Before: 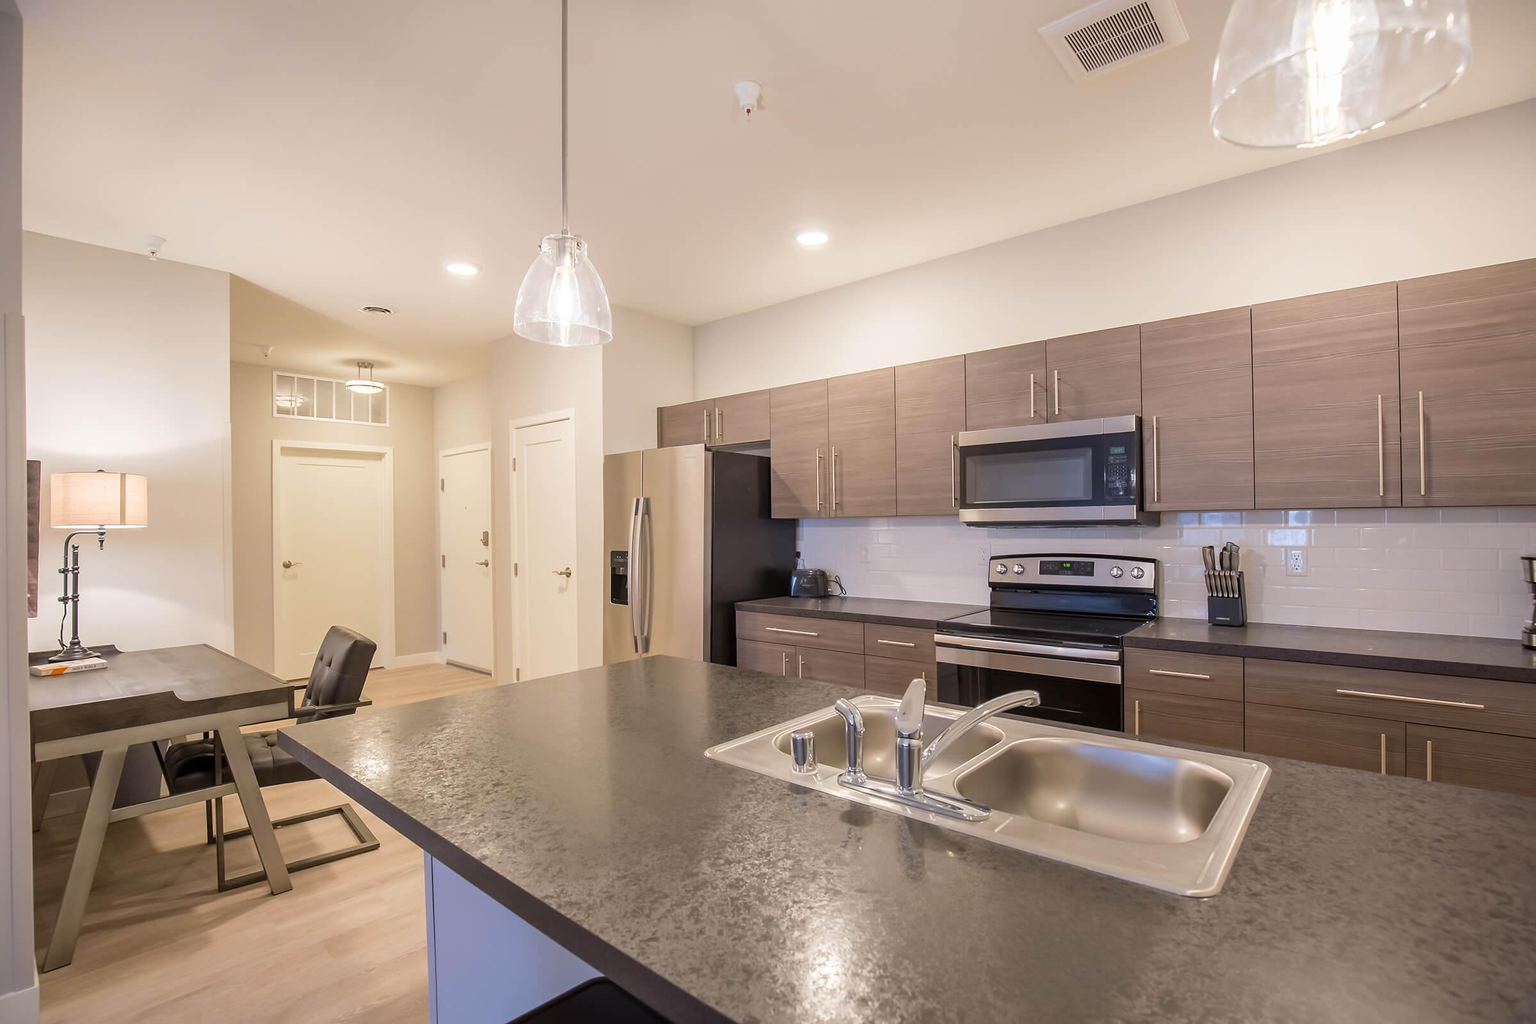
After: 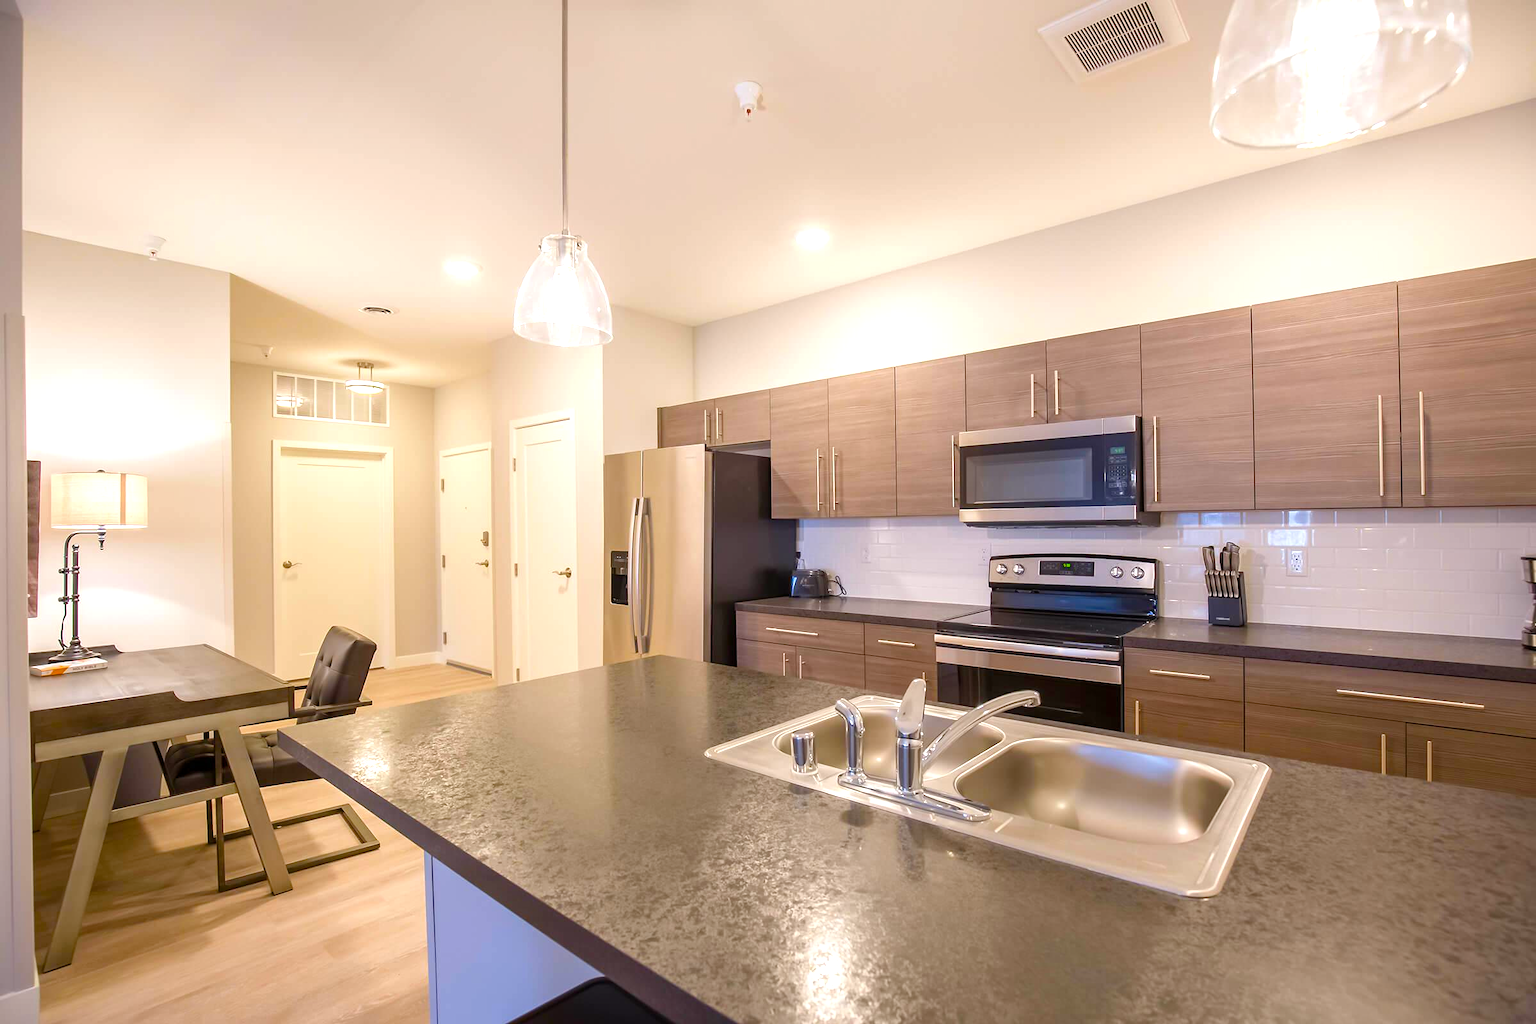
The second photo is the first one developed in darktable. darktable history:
color balance rgb: perceptual saturation grading › global saturation 34.651%, perceptual saturation grading › highlights -29.932%, perceptual saturation grading › shadows 36.04%, perceptual brilliance grading › global brilliance 12.463%, global vibrance 20%
